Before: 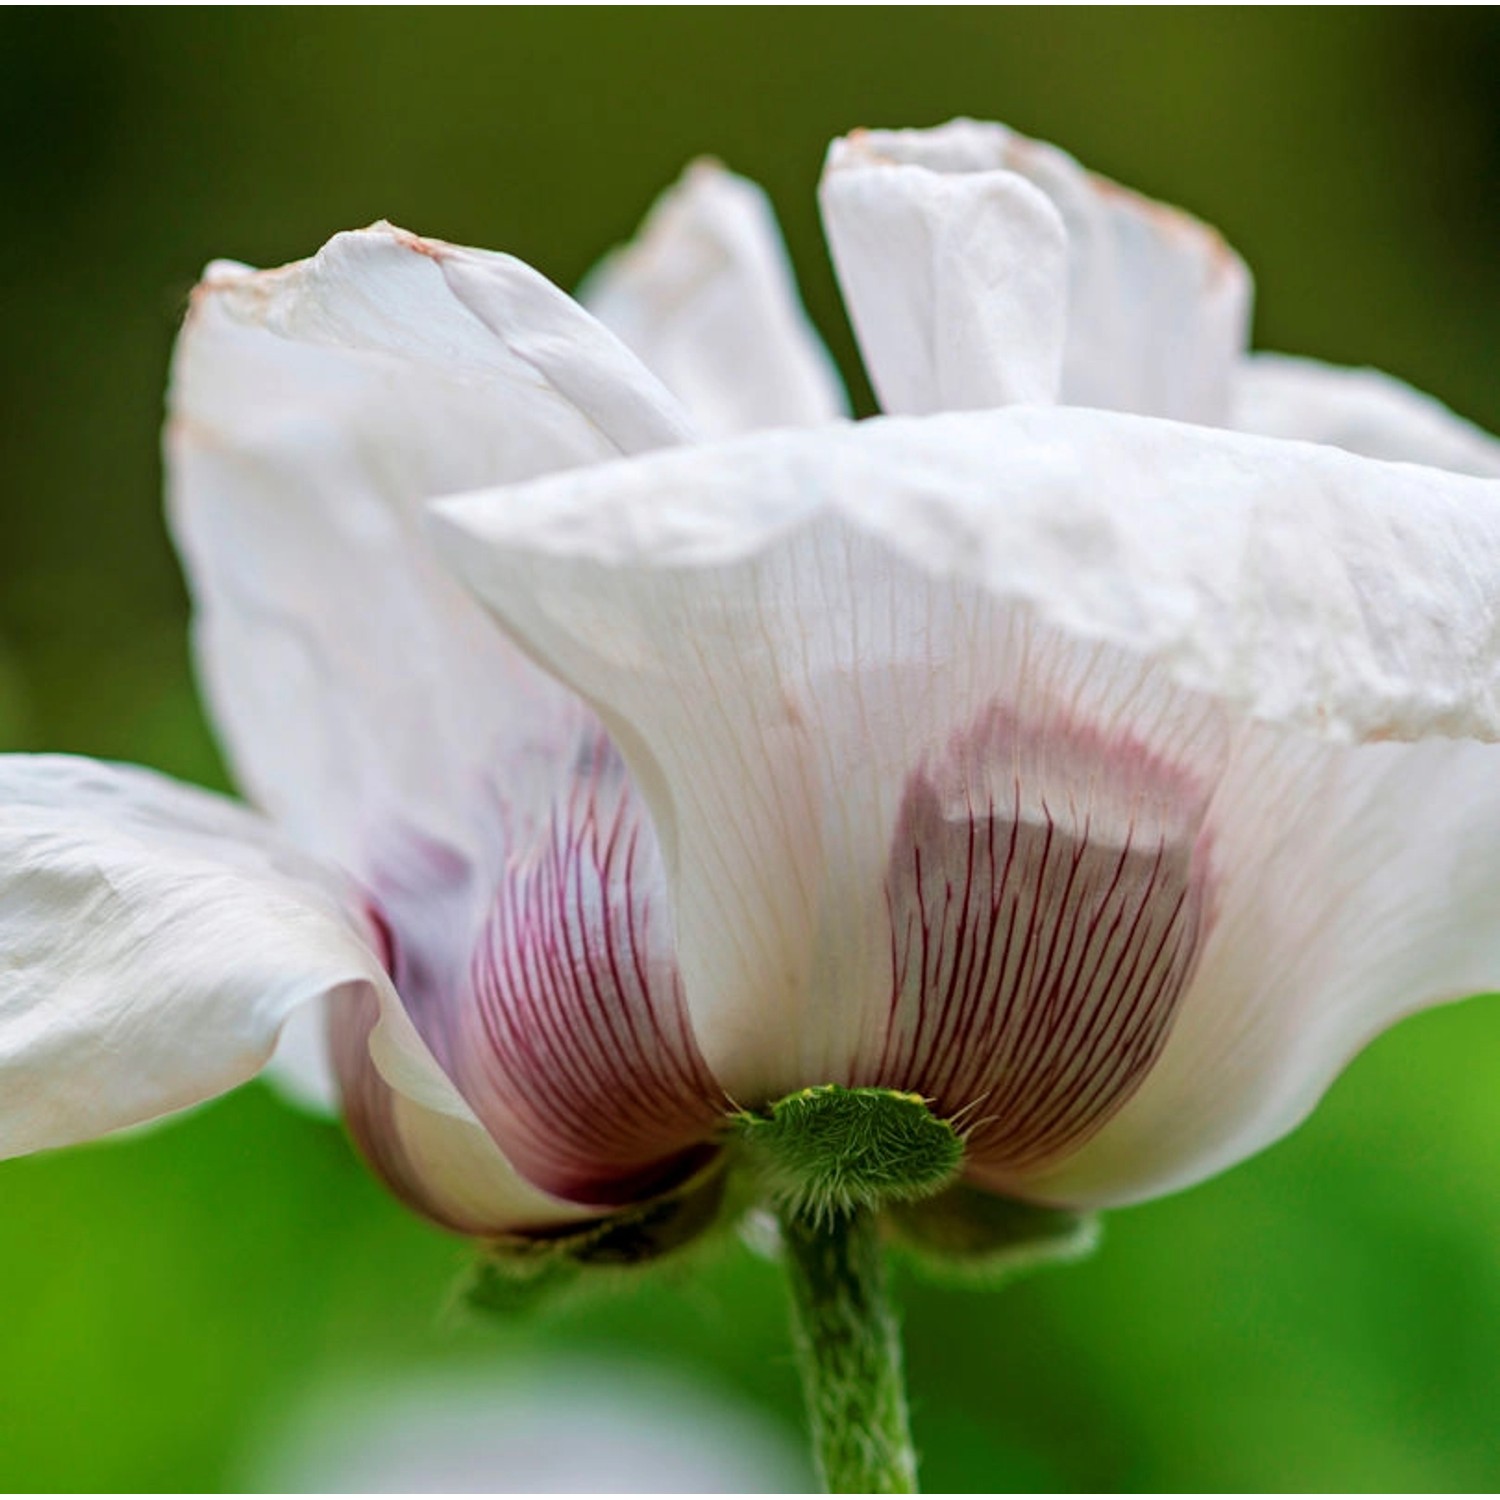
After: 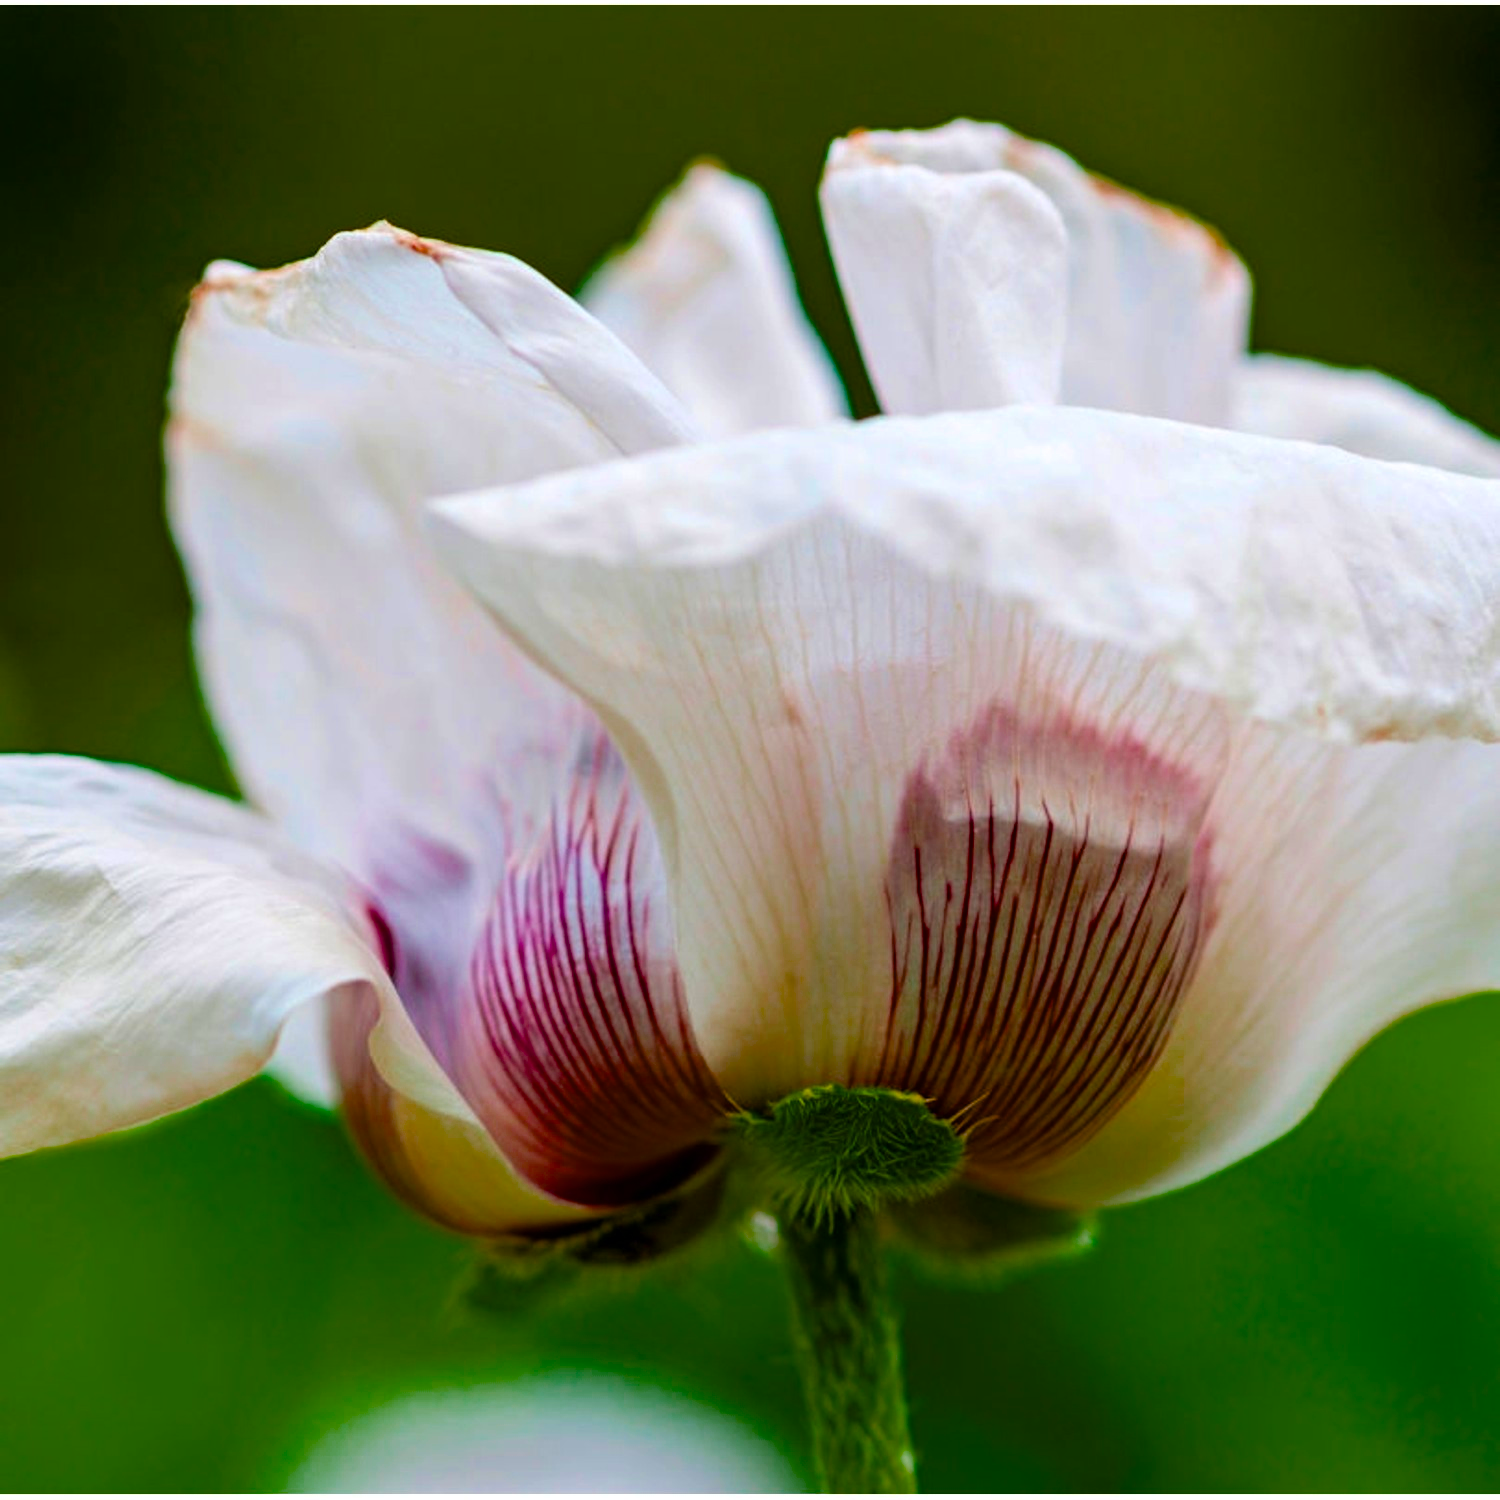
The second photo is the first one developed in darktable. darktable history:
color balance rgb: perceptual saturation grading › global saturation 75.148%, perceptual saturation grading › shadows -29.035%, saturation formula JzAzBz (2021)
